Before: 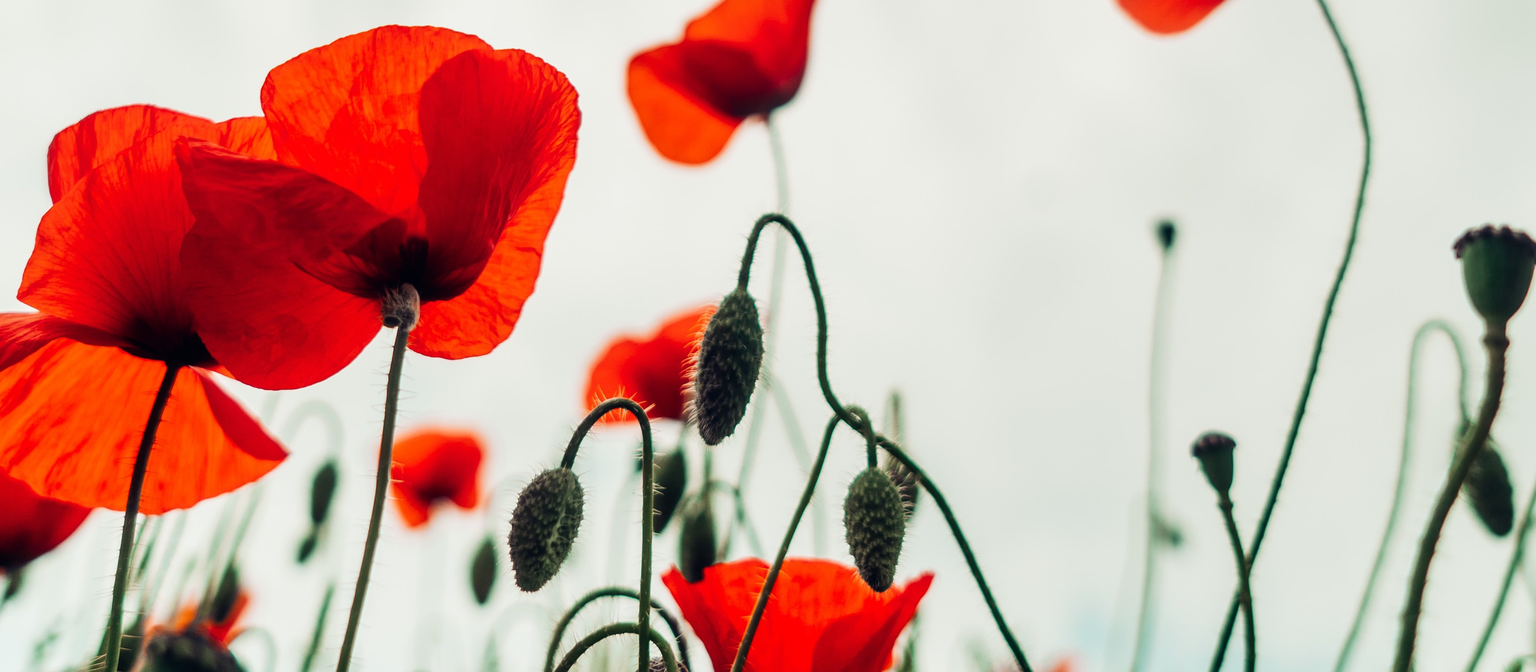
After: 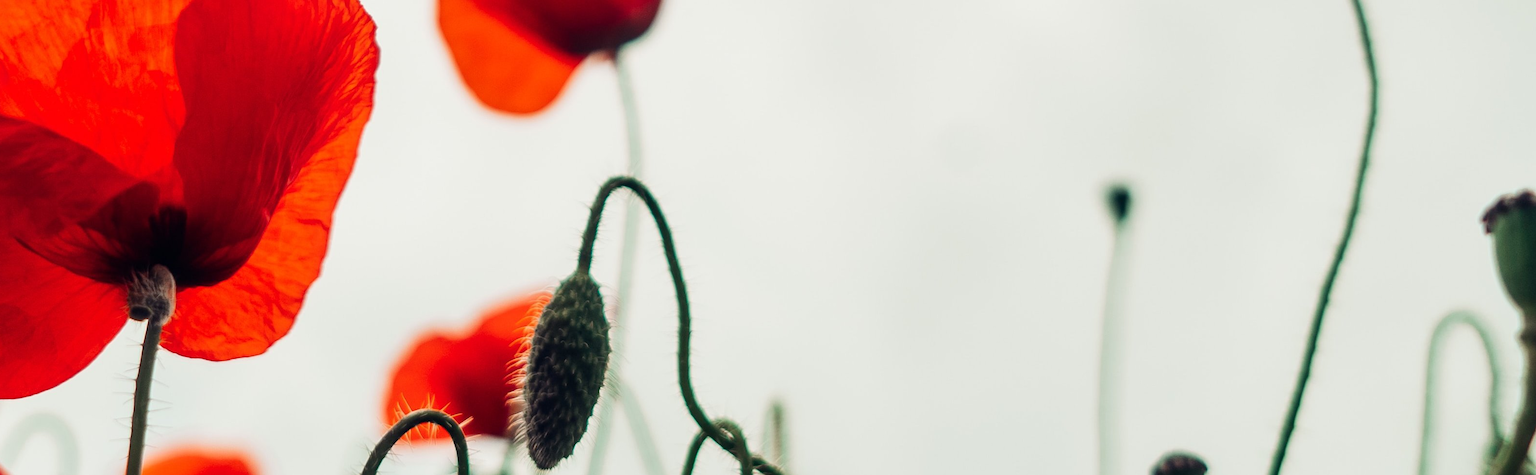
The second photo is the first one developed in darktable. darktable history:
crop: left 18.307%, top 11.072%, right 2.578%, bottom 32.951%
